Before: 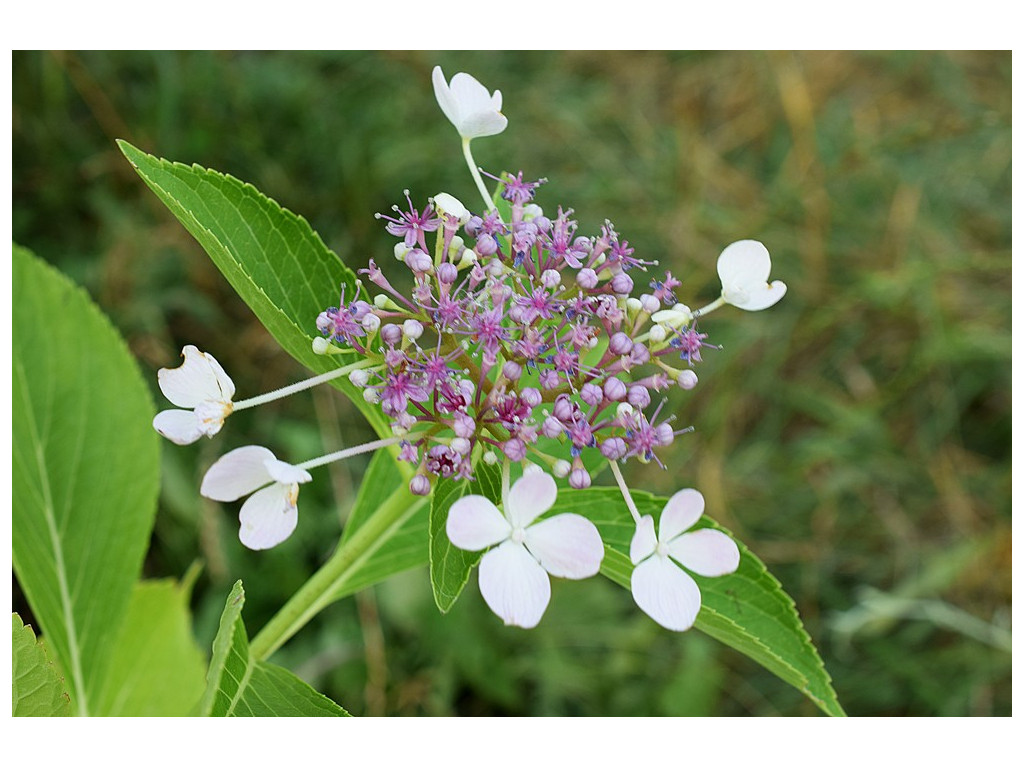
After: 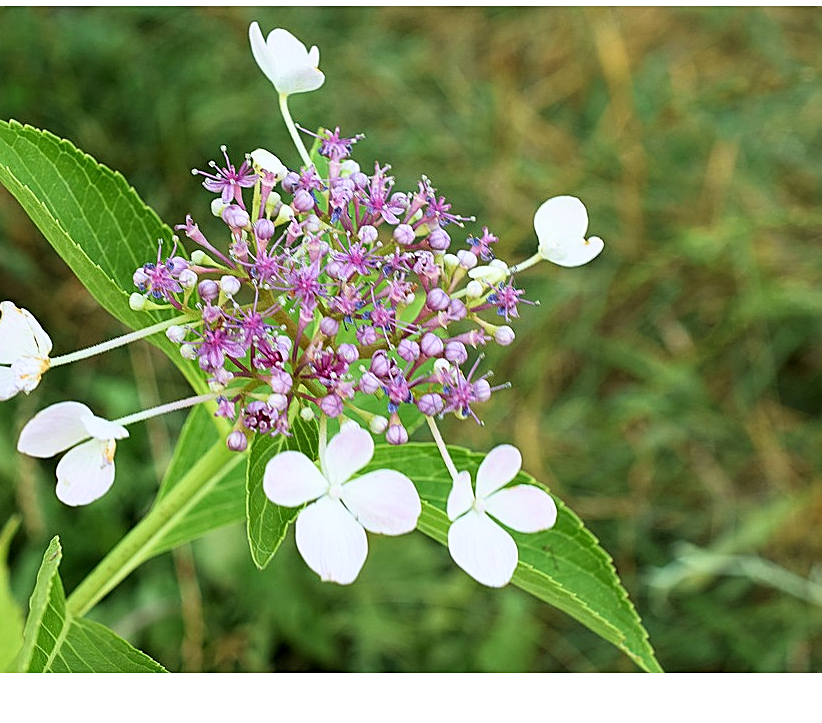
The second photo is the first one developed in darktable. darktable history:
velvia: on, module defaults
sharpen: on, module defaults
crop and rotate: left 17.959%, top 5.771%, right 1.742%
local contrast: highlights 100%, shadows 100%, detail 120%, midtone range 0.2
base curve: curves: ch0 [(0, 0) (0.666, 0.806) (1, 1)]
tone equalizer: on, module defaults
